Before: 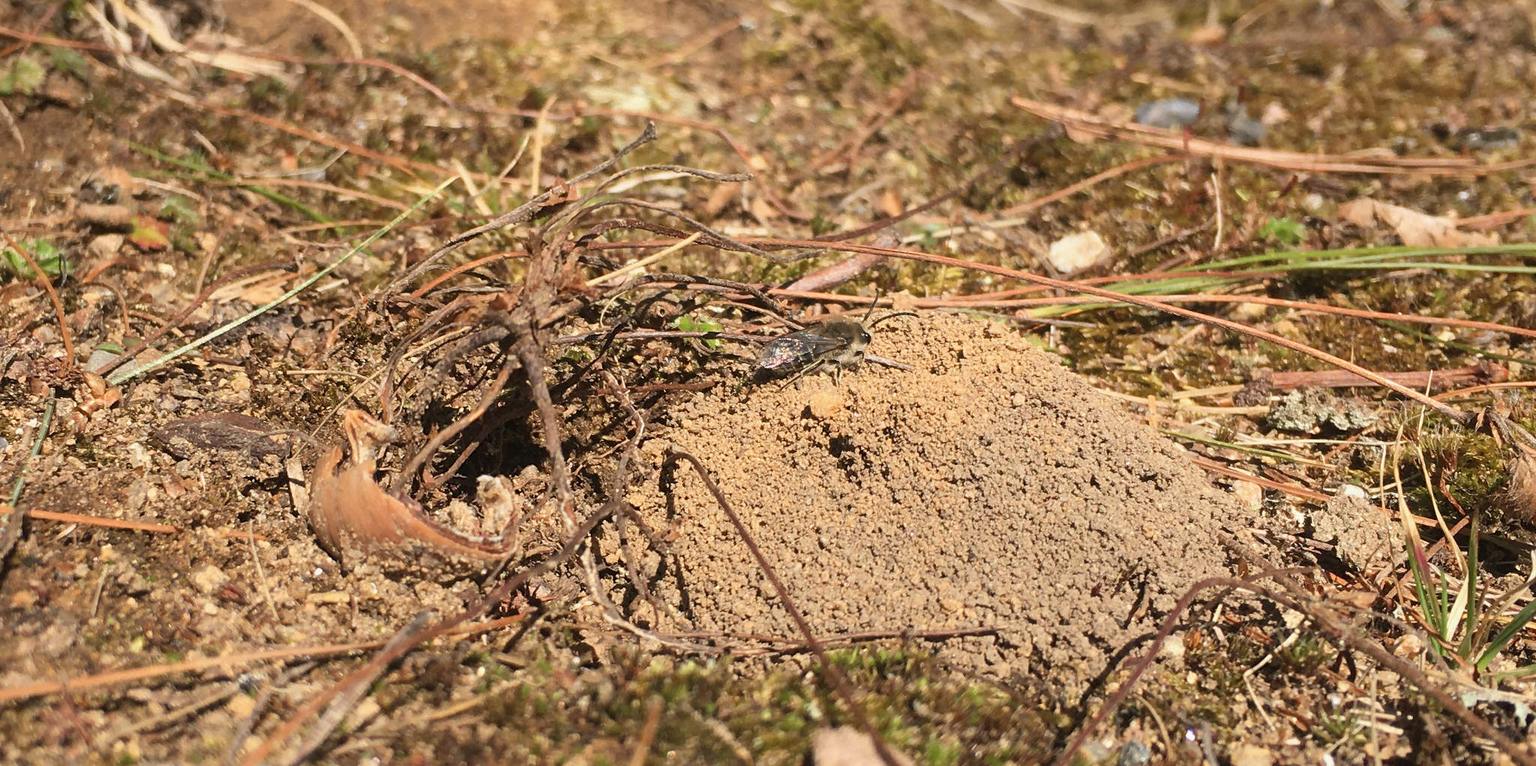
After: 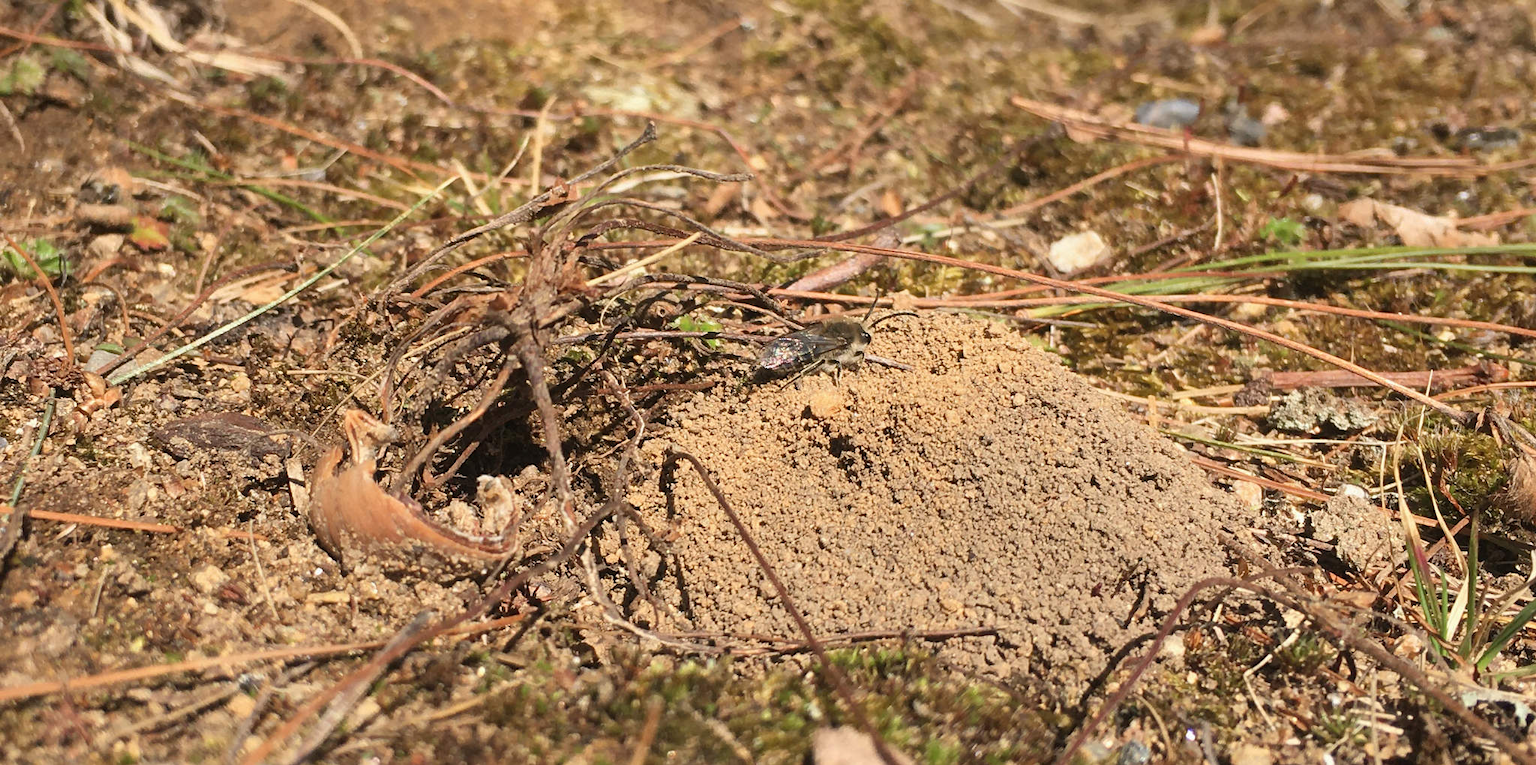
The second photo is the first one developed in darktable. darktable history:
shadows and highlights: shadows 12, white point adjustment 1.2, soften with gaussian
exposure: compensate highlight preservation false
